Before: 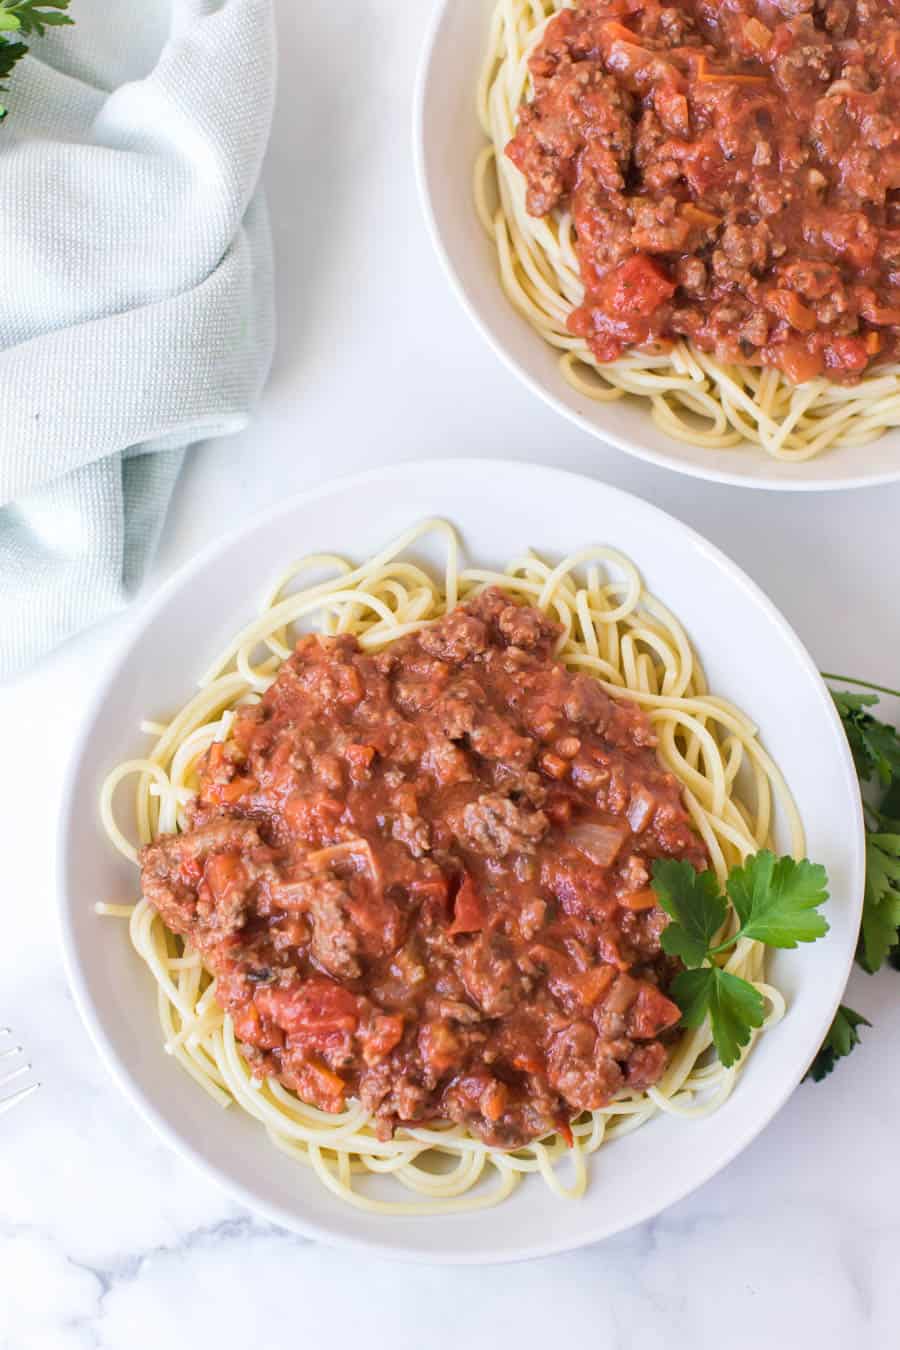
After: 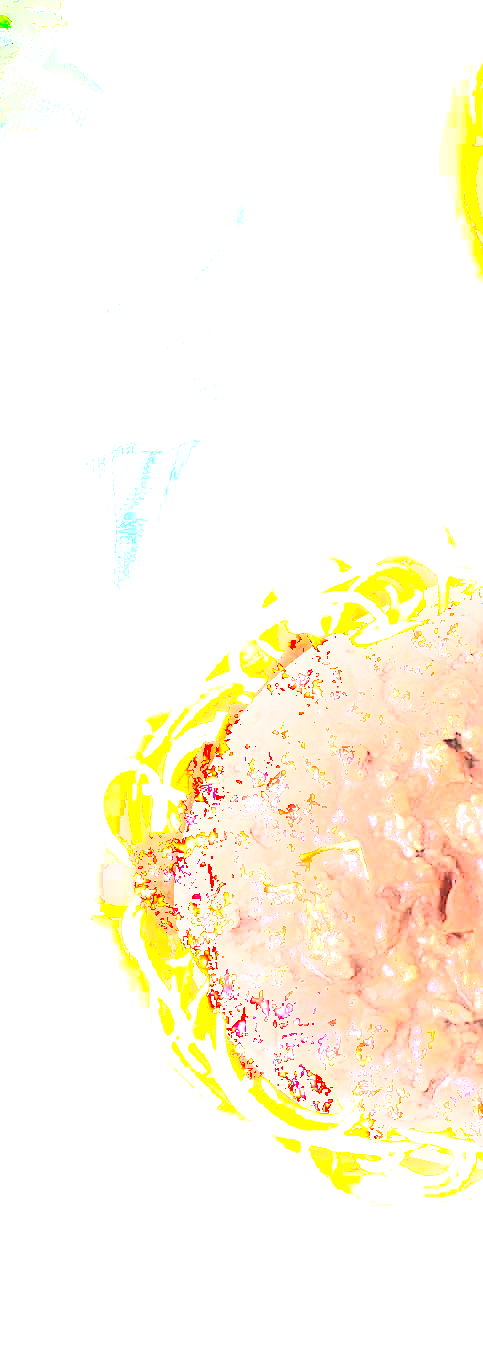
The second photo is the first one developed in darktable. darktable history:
crop: left 0.91%, right 45.354%, bottom 0.09%
shadows and highlights: shadows -55.26, highlights 86.33, soften with gaussian
sharpen: amount 0.587
exposure: exposure 0.657 EV, compensate exposure bias true, compensate highlight preservation false
contrast brightness saturation: contrast 0.199, brightness 0.161, saturation 0.22
haze removal: strength -0.104, adaptive false
tone equalizer: -8 EV -0.736 EV, -7 EV -0.694 EV, -6 EV -0.597 EV, -5 EV -0.374 EV, -3 EV 0.401 EV, -2 EV 0.6 EV, -1 EV 0.678 EV, +0 EV 0.726 EV, edges refinement/feathering 500, mask exposure compensation -1.57 EV, preserve details no
